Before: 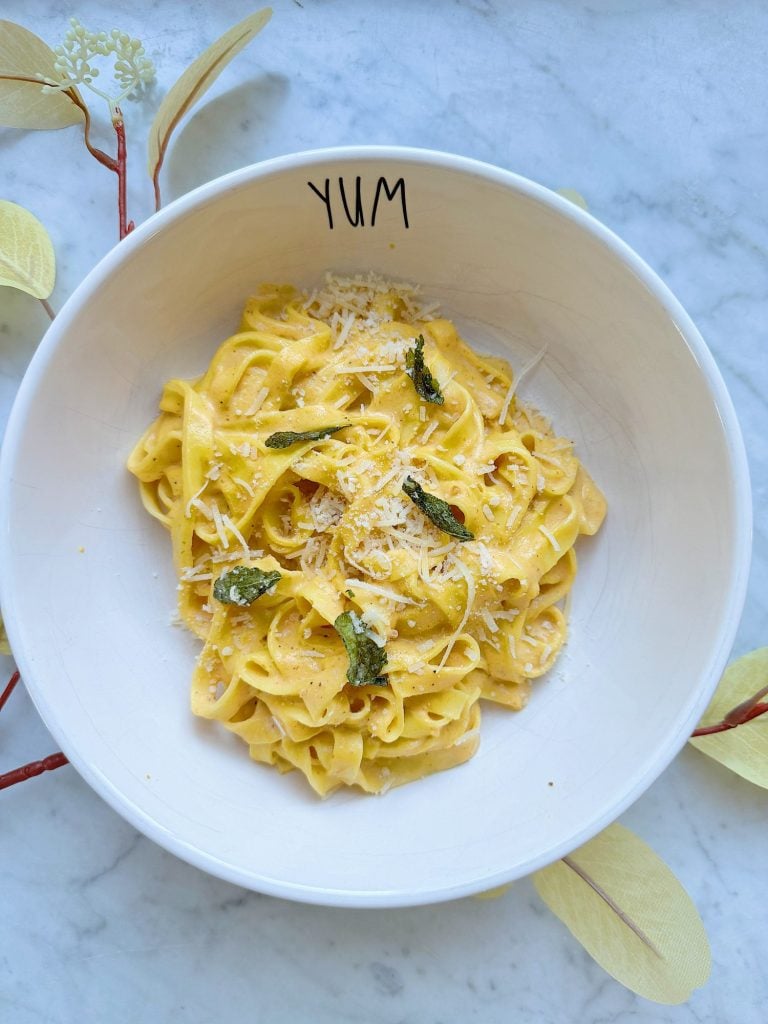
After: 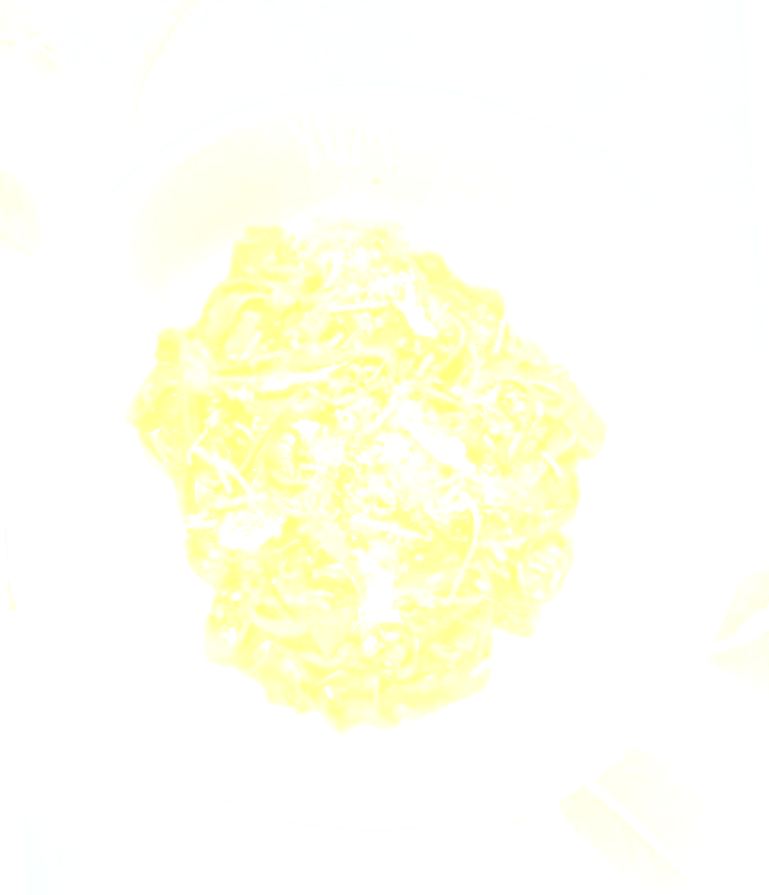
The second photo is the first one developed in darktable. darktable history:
tone equalizer: -8 EV 1 EV, -7 EV 1 EV, -6 EV 1 EV, -5 EV 1 EV, -4 EV 1 EV, -3 EV 0.75 EV, -2 EV 0.5 EV, -1 EV 0.25 EV
exposure: compensate highlight preservation false
sharpen: amount 0.575
bloom: size 25%, threshold 5%, strength 90%
color correction: saturation 0.8
base curve: curves: ch0 [(0, 0) (0.028, 0.03) (0.121, 0.232) (0.46, 0.748) (0.859, 0.968) (1, 1)], preserve colors none
rotate and perspective: rotation -3.52°, crop left 0.036, crop right 0.964, crop top 0.081, crop bottom 0.919
